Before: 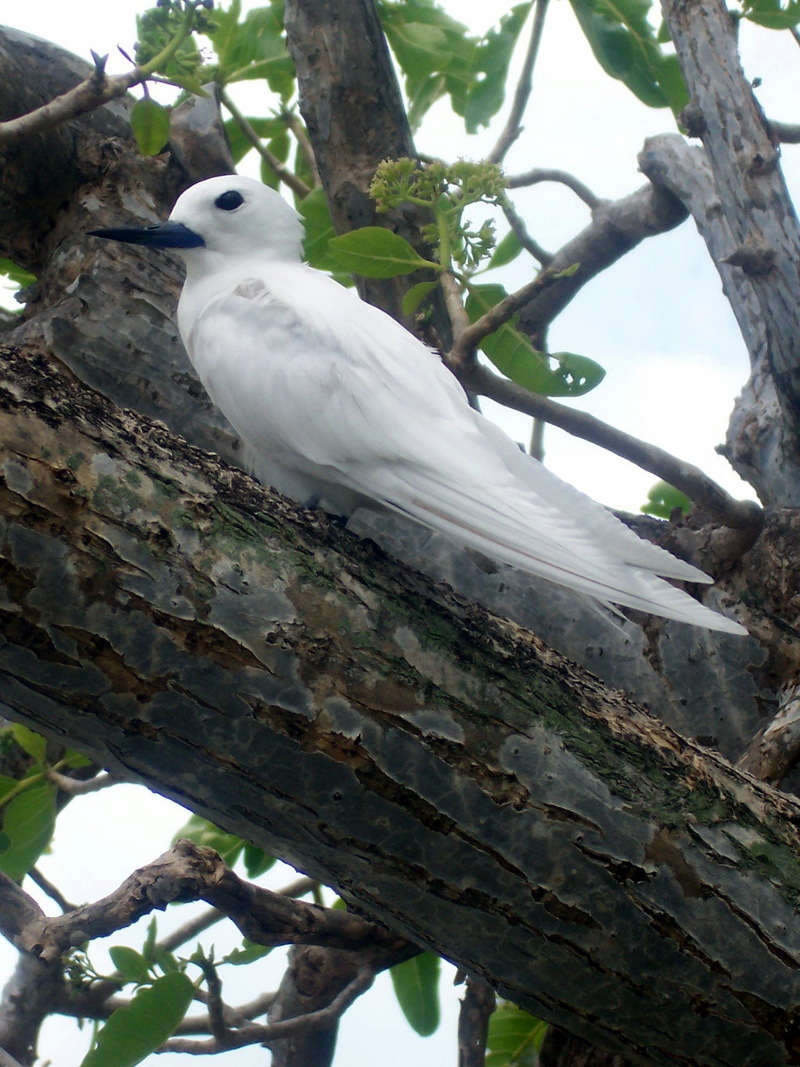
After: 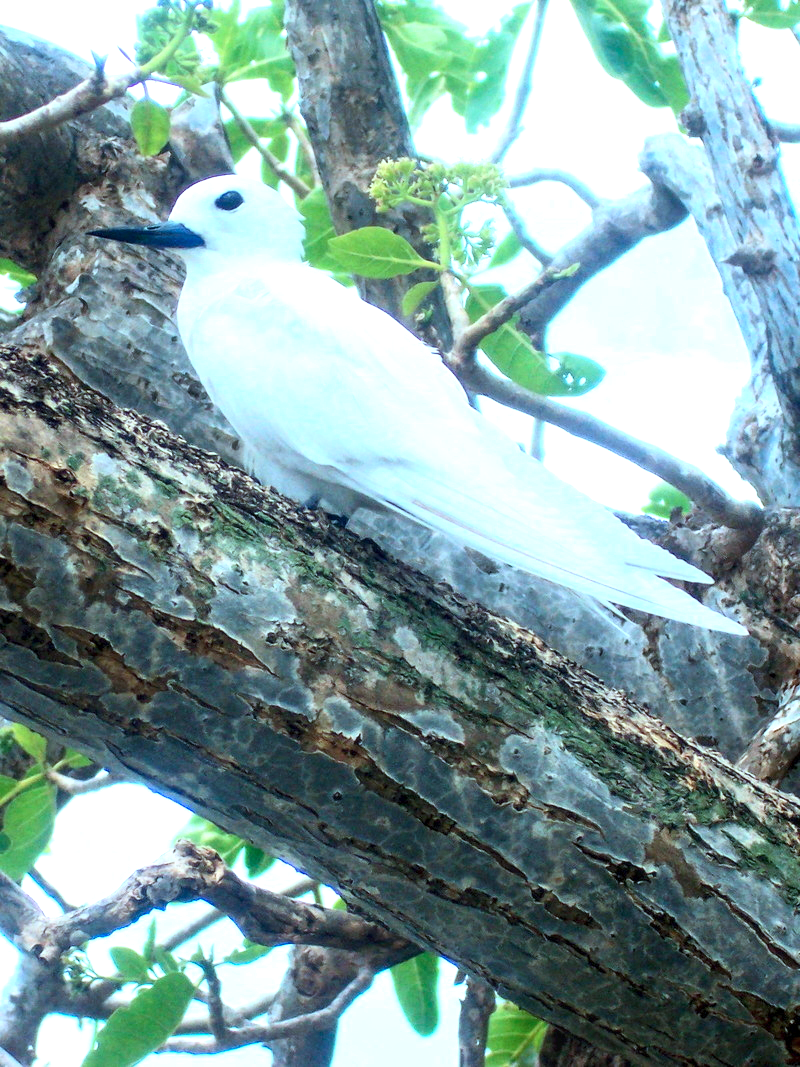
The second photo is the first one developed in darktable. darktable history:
color correction: highlights a* -10.51, highlights b* -18.89
exposure: black level correction 0, exposure 1.44 EV, compensate highlight preservation false
contrast brightness saturation: contrast 0.202, brightness 0.155, saturation 0.222
local contrast: on, module defaults
